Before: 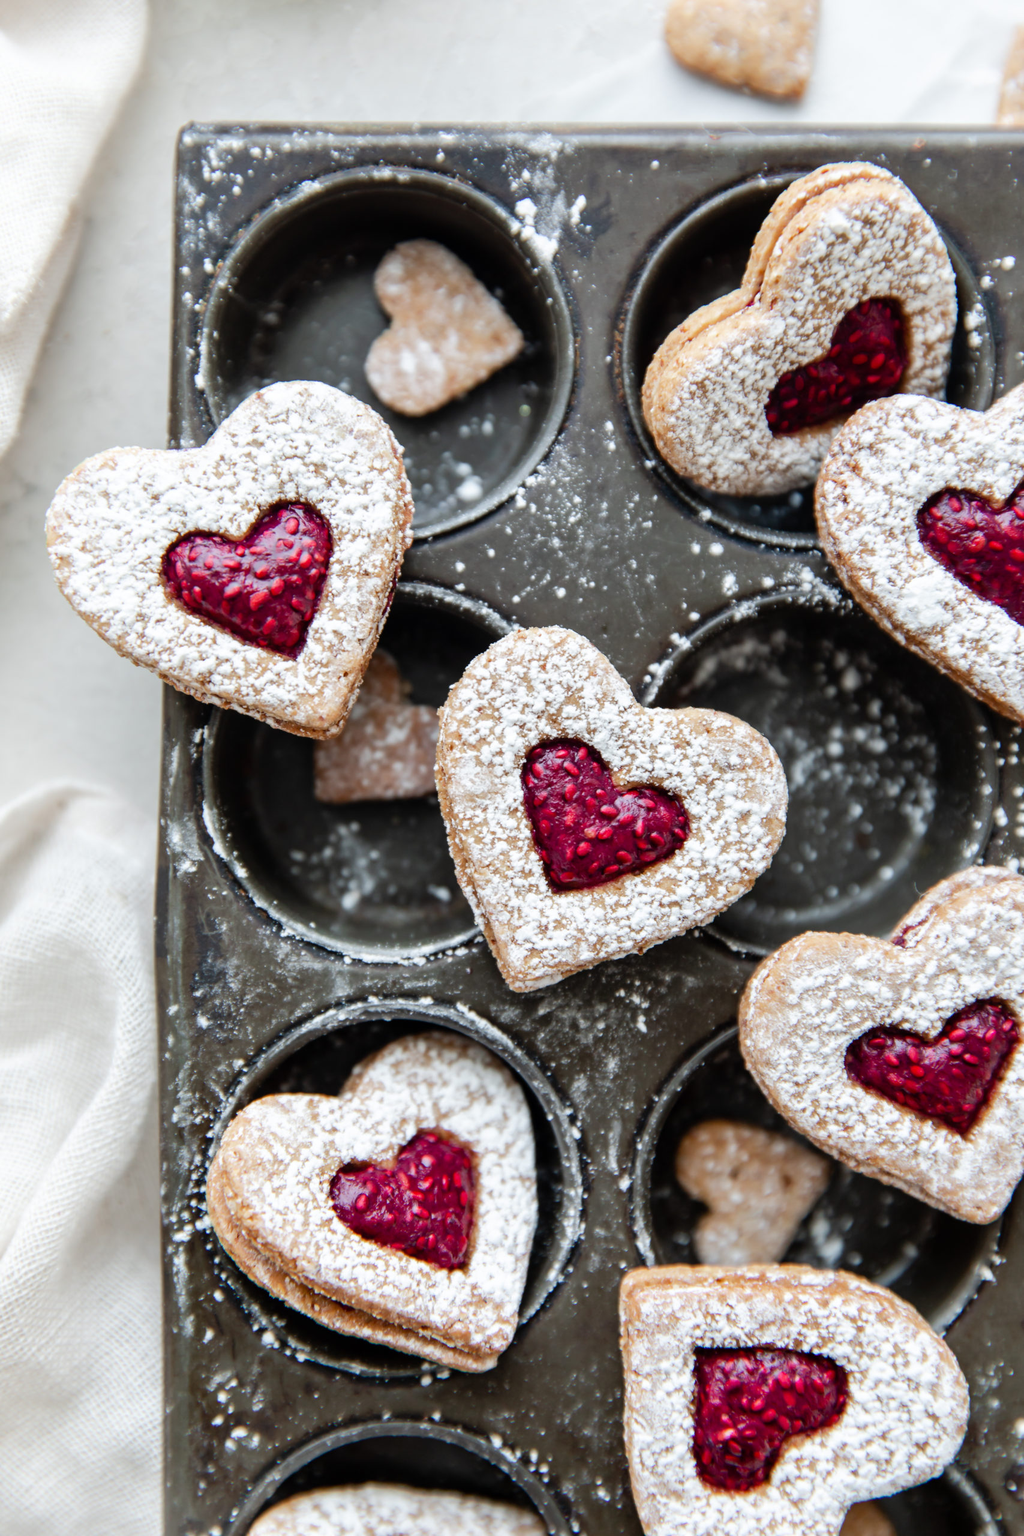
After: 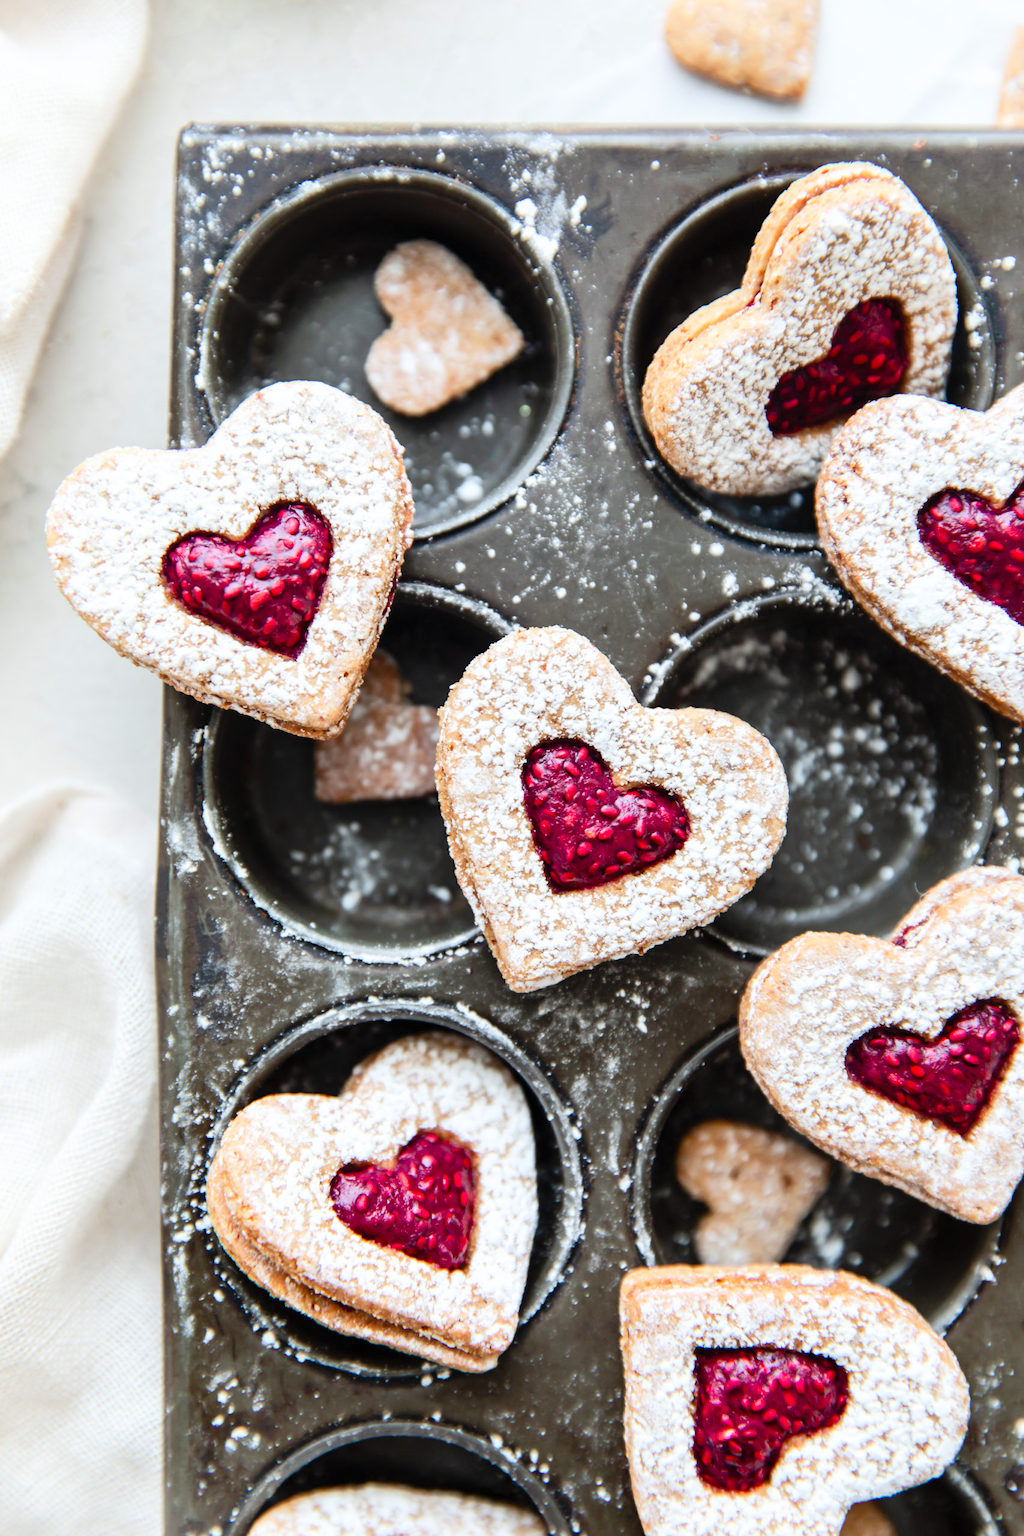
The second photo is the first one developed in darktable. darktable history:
contrast brightness saturation: contrast 0.196, brightness 0.156, saturation 0.219
